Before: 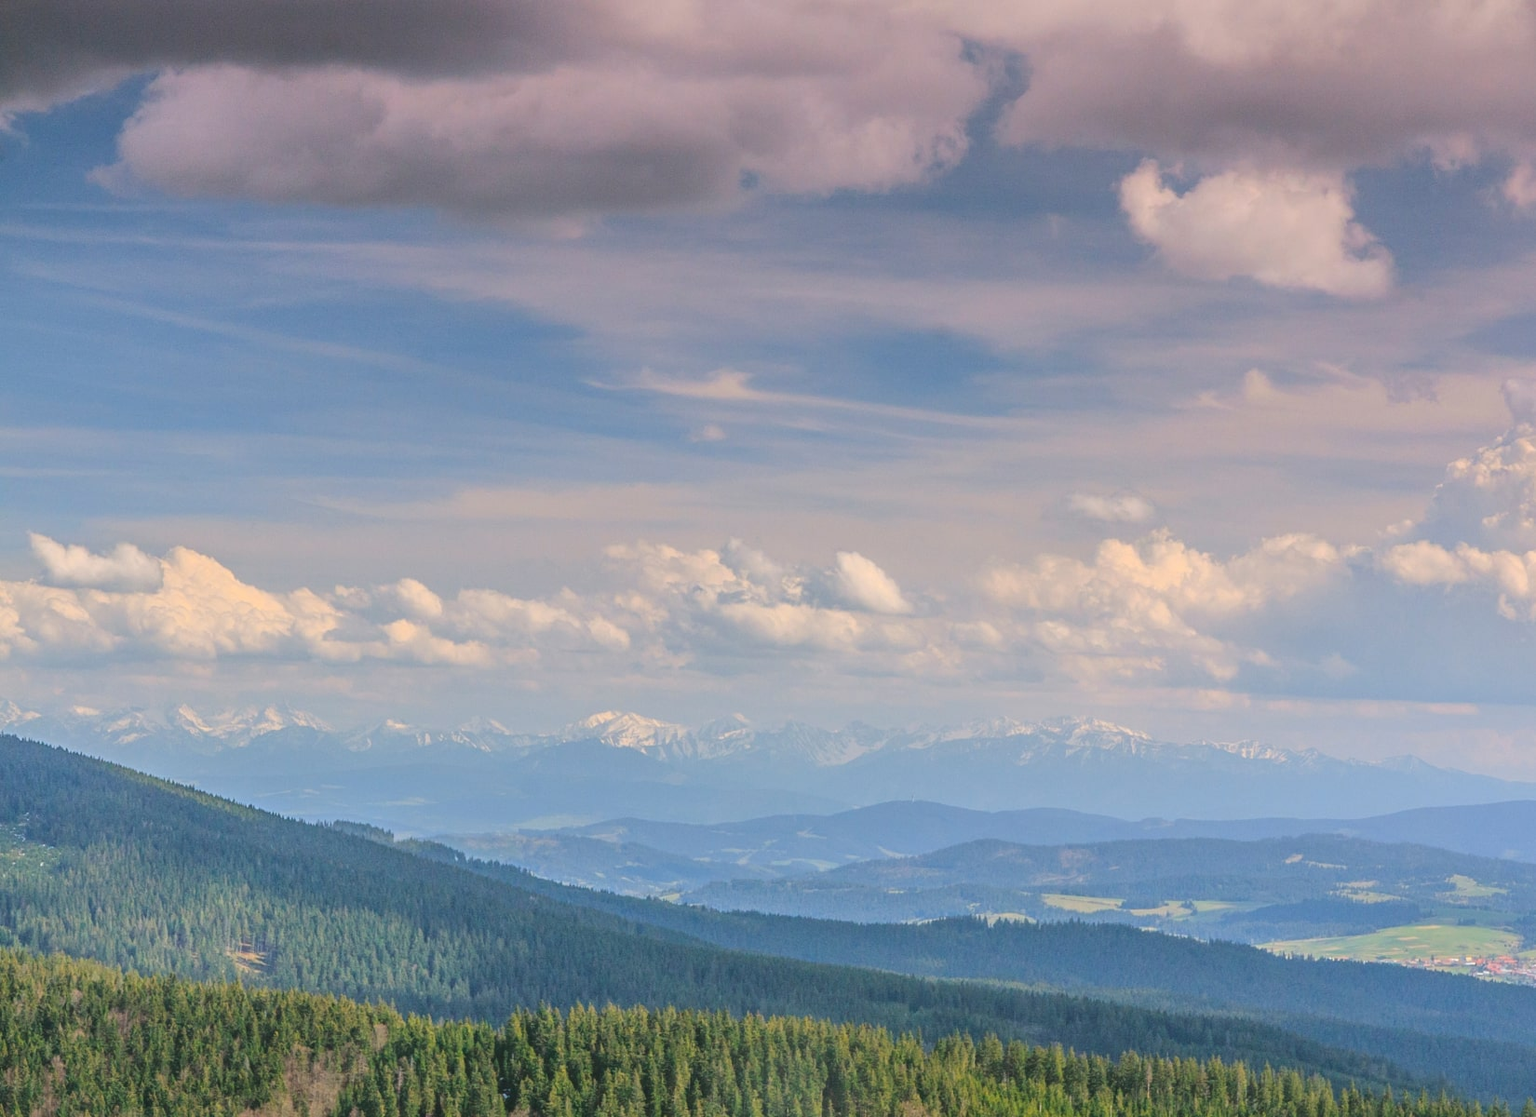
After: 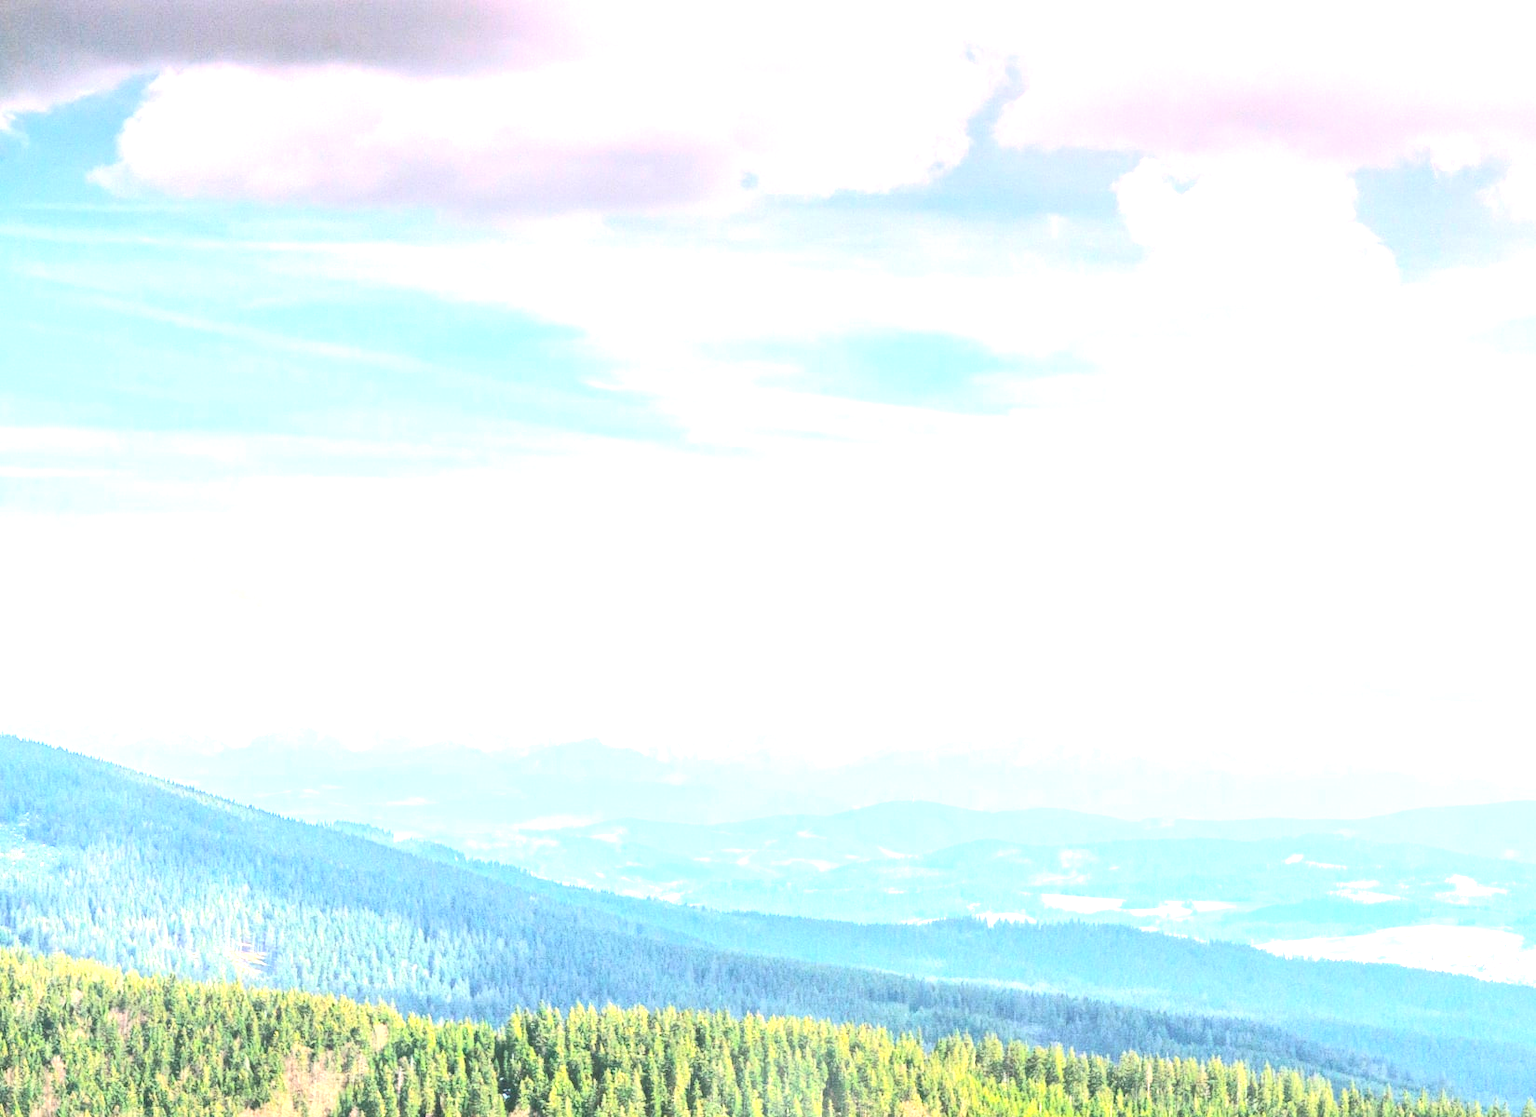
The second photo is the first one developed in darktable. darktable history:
tone curve: curves: ch0 [(0, 0.032) (0.181, 0.156) (0.751, 0.829) (1, 1)], color space Lab, independent channels, preserve colors none
color correction: highlights b* -0.03, saturation 1.06
exposure: black level correction 0, exposure 2.093 EV, compensate exposure bias true, compensate highlight preservation false
